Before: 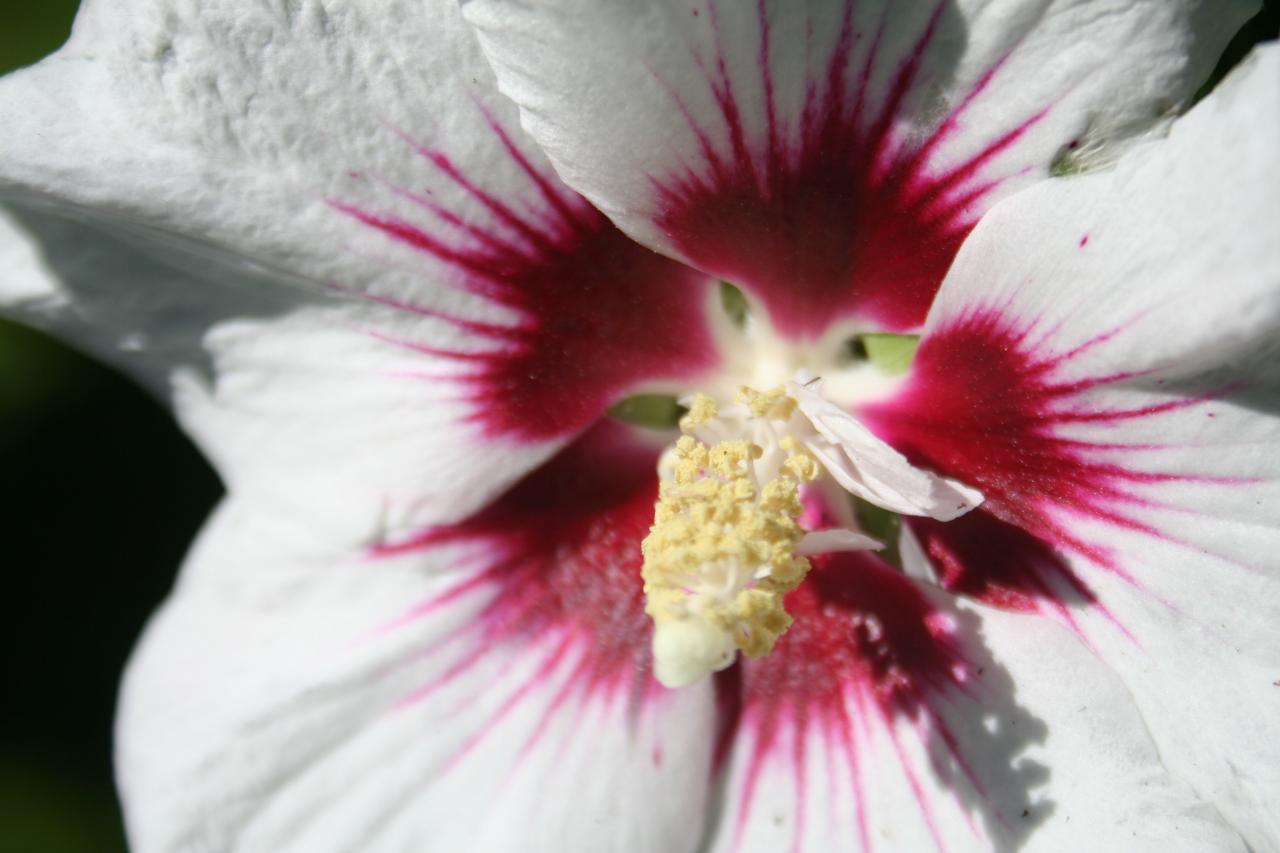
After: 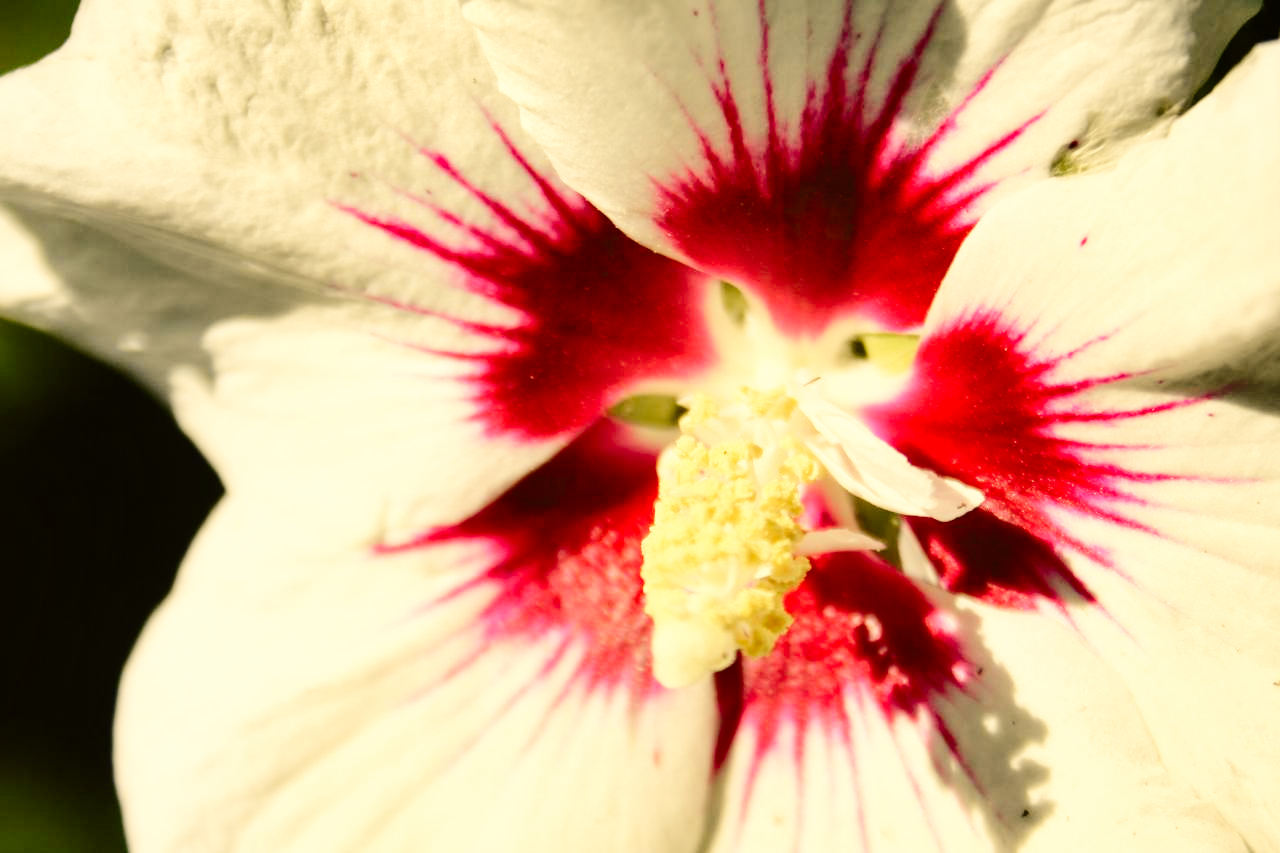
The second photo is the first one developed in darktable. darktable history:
shadows and highlights: soften with gaussian
white balance: red 1.138, green 0.996, blue 0.812
base curve: curves: ch0 [(0, 0) (0.008, 0.007) (0.022, 0.029) (0.048, 0.089) (0.092, 0.197) (0.191, 0.399) (0.275, 0.534) (0.357, 0.65) (0.477, 0.78) (0.542, 0.833) (0.799, 0.973) (1, 1)], preserve colors none
tone curve: curves: ch0 [(0, 0) (0.239, 0.248) (0.508, 0.606) (0.828, 0.878) (1, 1)]; ch1 [(0, 0) (0.401, 0.42) (0.45, 0.464) (0.492, 0.498) (0.511, 0.507) (0.561, 0.549) (0.688, 0.726) (1, 1)]; ch2 [(0, 0) (0.411, 0.433) (0.5, 0.504) (0.545, 0.574) (1, 1)], color space Lab, independent channels, preserve colors none
